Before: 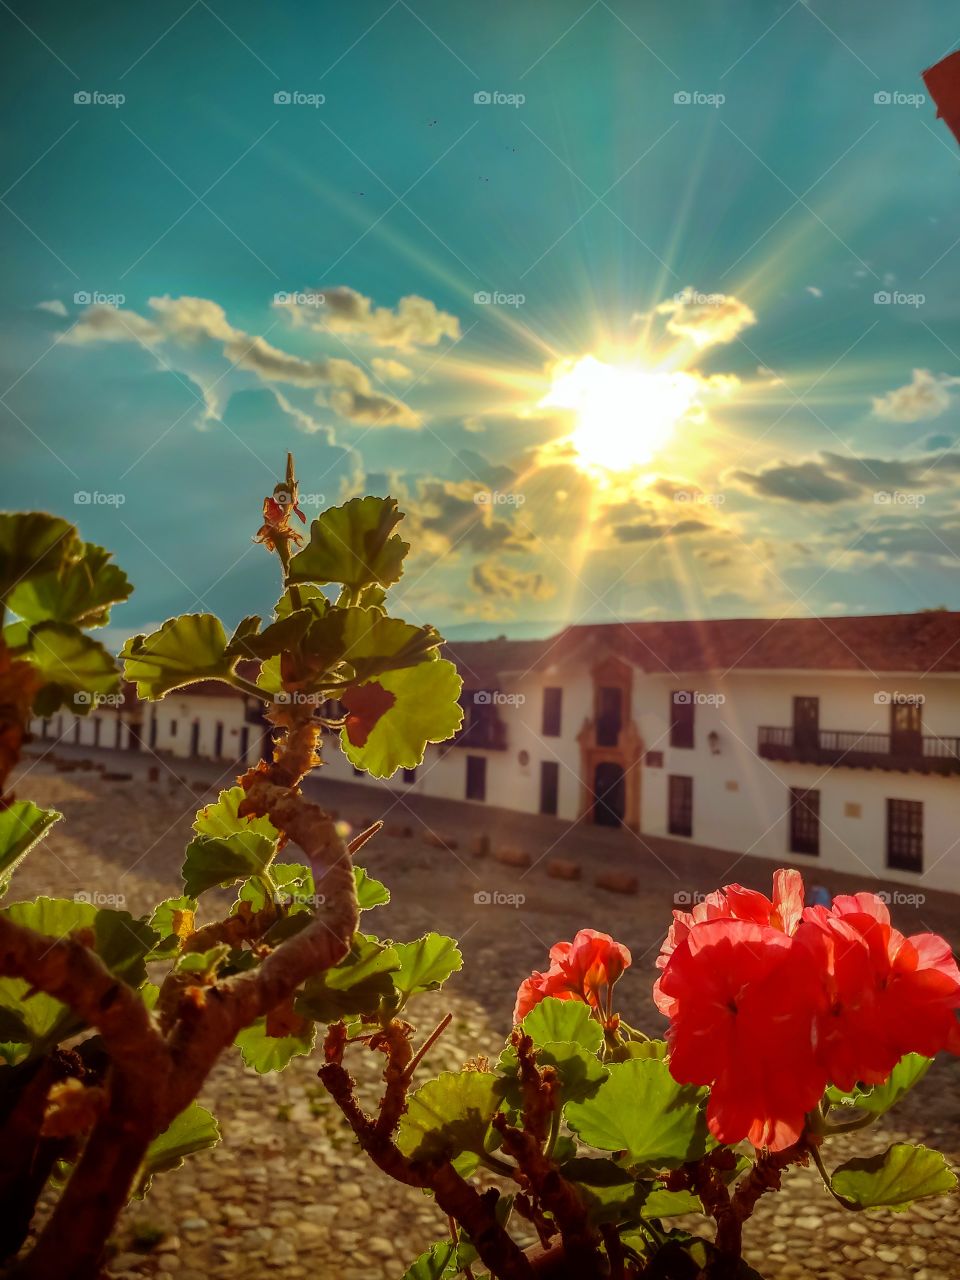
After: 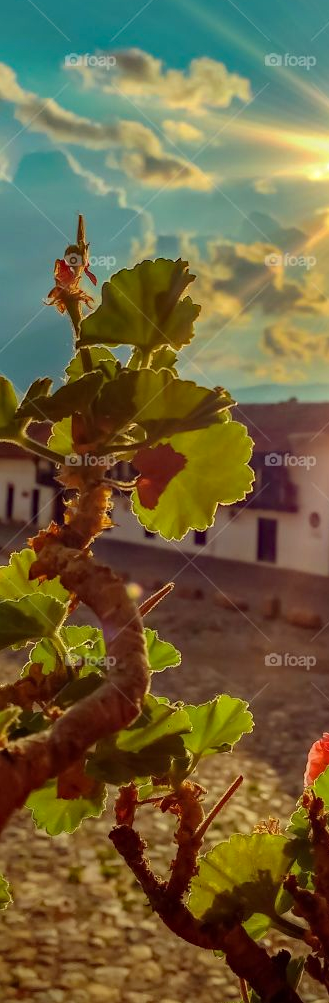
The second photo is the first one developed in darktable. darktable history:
shadows and highlights: shadows 10.71, white point adjustment 0.896, highlights -38.09
haze removal: adaptive false
crop and rotate: left 21.828%, top 18.636%, right 43.883%, bottom 2.983%
exposure: compensate highlight preservation false
